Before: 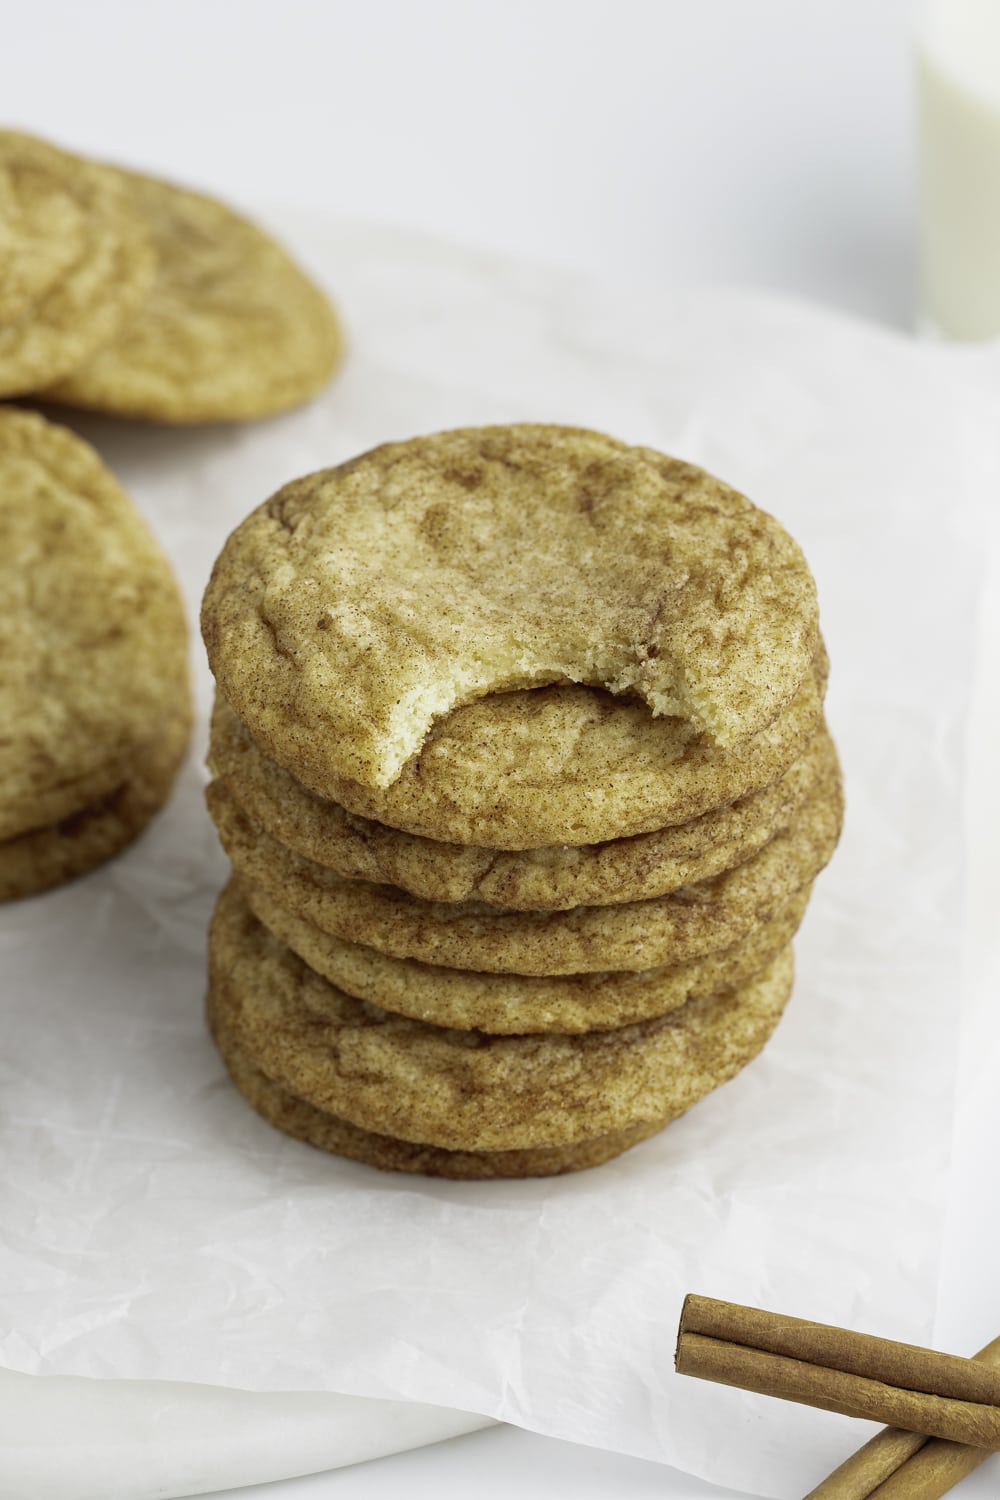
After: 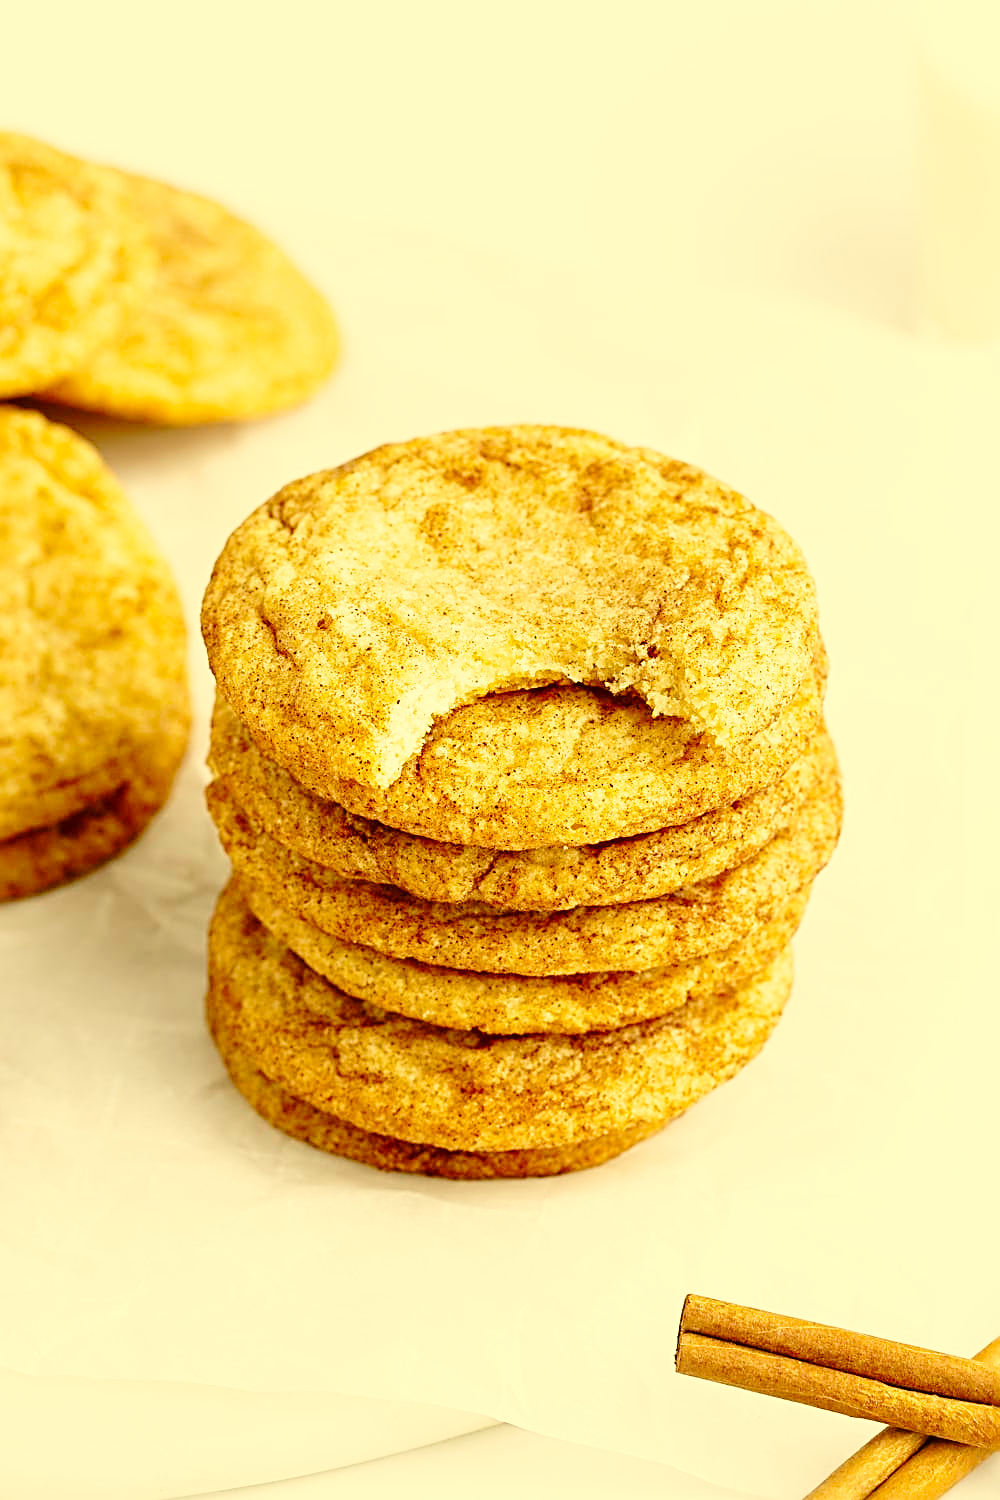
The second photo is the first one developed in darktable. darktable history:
base curve: curves: ch0 [(0, 0) (0.036, 0.037) (0.121, 0.228) (0.46, 0.76) (0.859, 0.983) (1, 1)], preserve colors none
sharpen: radius 2.974, amount 0.759
color correction: highlights a* 0.131, highlights b* 29.05, shadows a* -0.243, shadows b* 20.93
